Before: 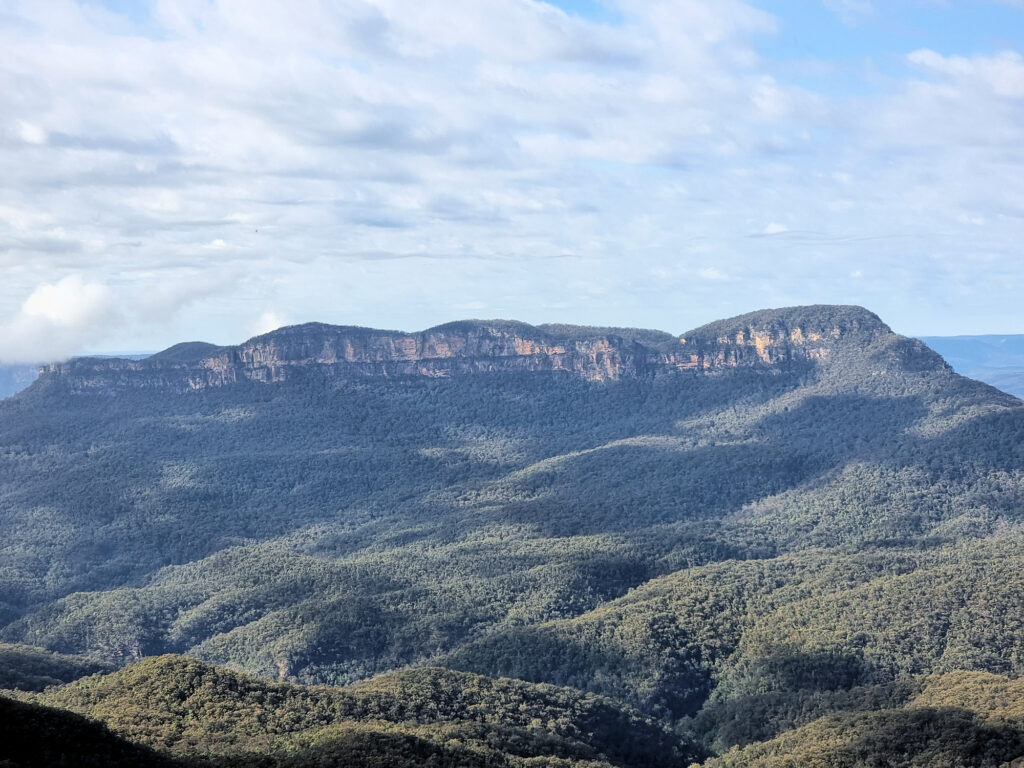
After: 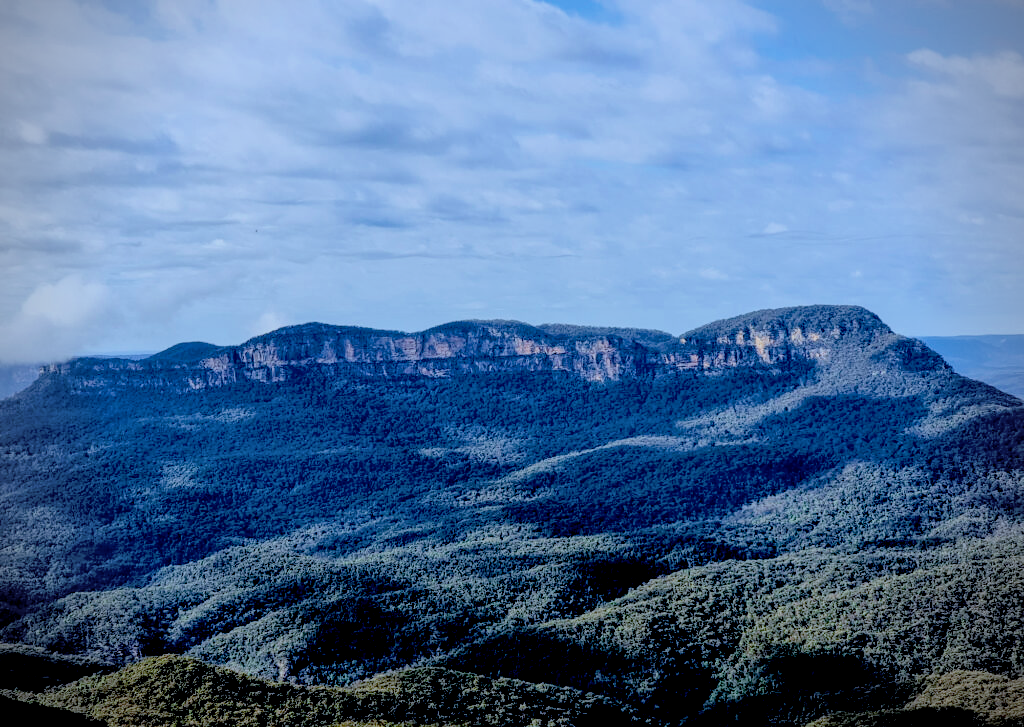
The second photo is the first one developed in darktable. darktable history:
local contrast: on, module defaults
crop and rotate: top 0.011%, bottom 5.219%
color calibration: illuminant custom, x 0.389, y 0.387, temperature 3820.8 K
vignetting: on, module defaults
filmic rgb: middle gray luminance 18.41%, black relative exposure -8.91 EV, white relative exposure 3.74 EV, target black luminance 0%, hardness 4.8, latitude 68.14%, contrast 0.941, highlights saturation mix 19.92%, shadows ↔ highlights balance 21.05%
exposure: black level correction 0.098, exposure -0.083 EV, compensate exposure bias true, compensate highlight preservation false
